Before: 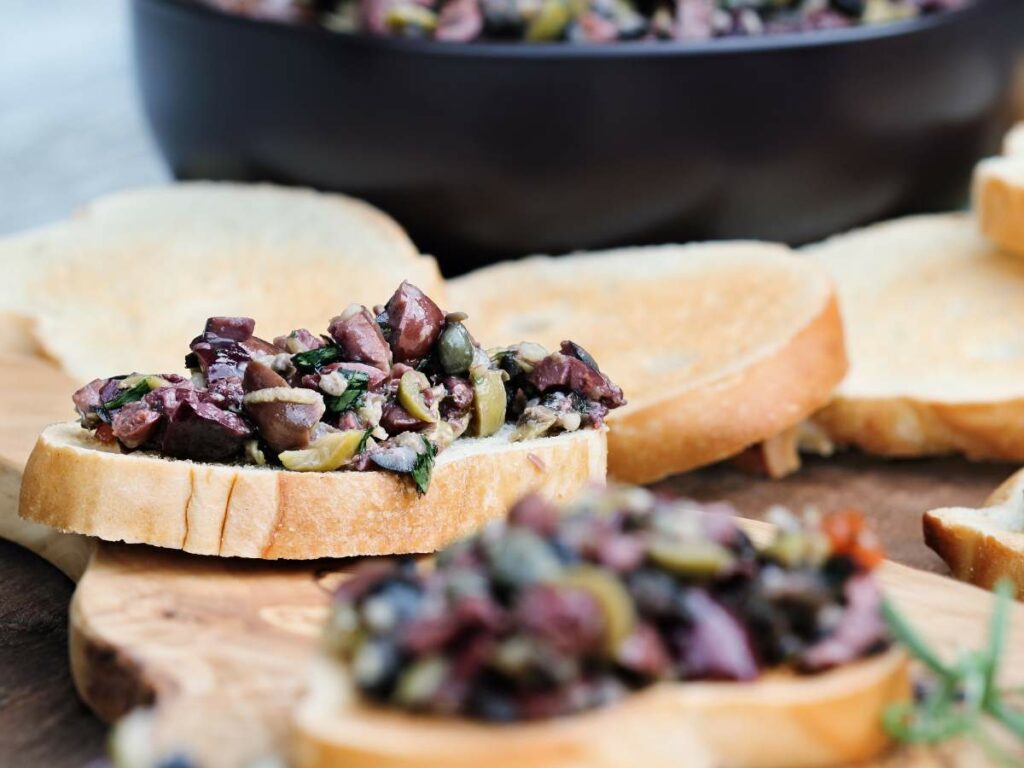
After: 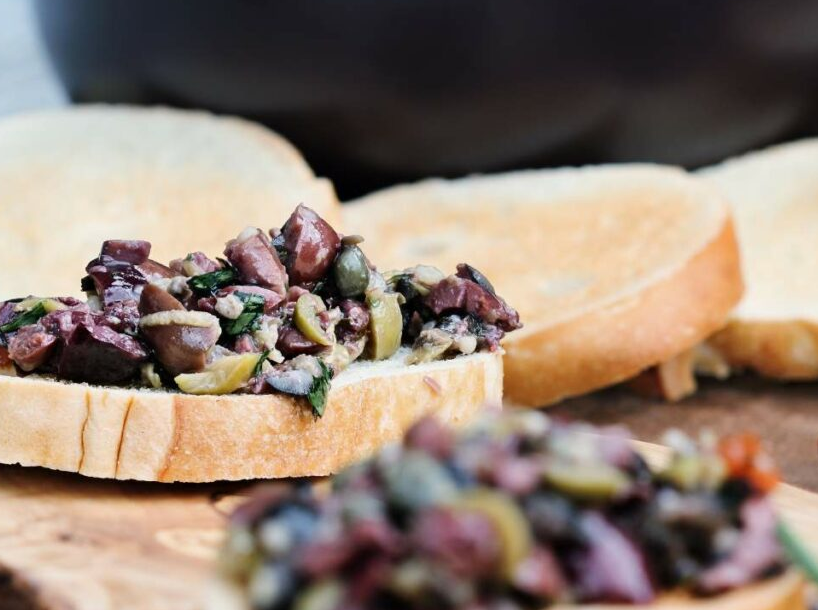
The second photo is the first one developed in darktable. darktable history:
crop and rotate: left 10.241%, top 10.059%, right 9.812%, bottom 10.406%
